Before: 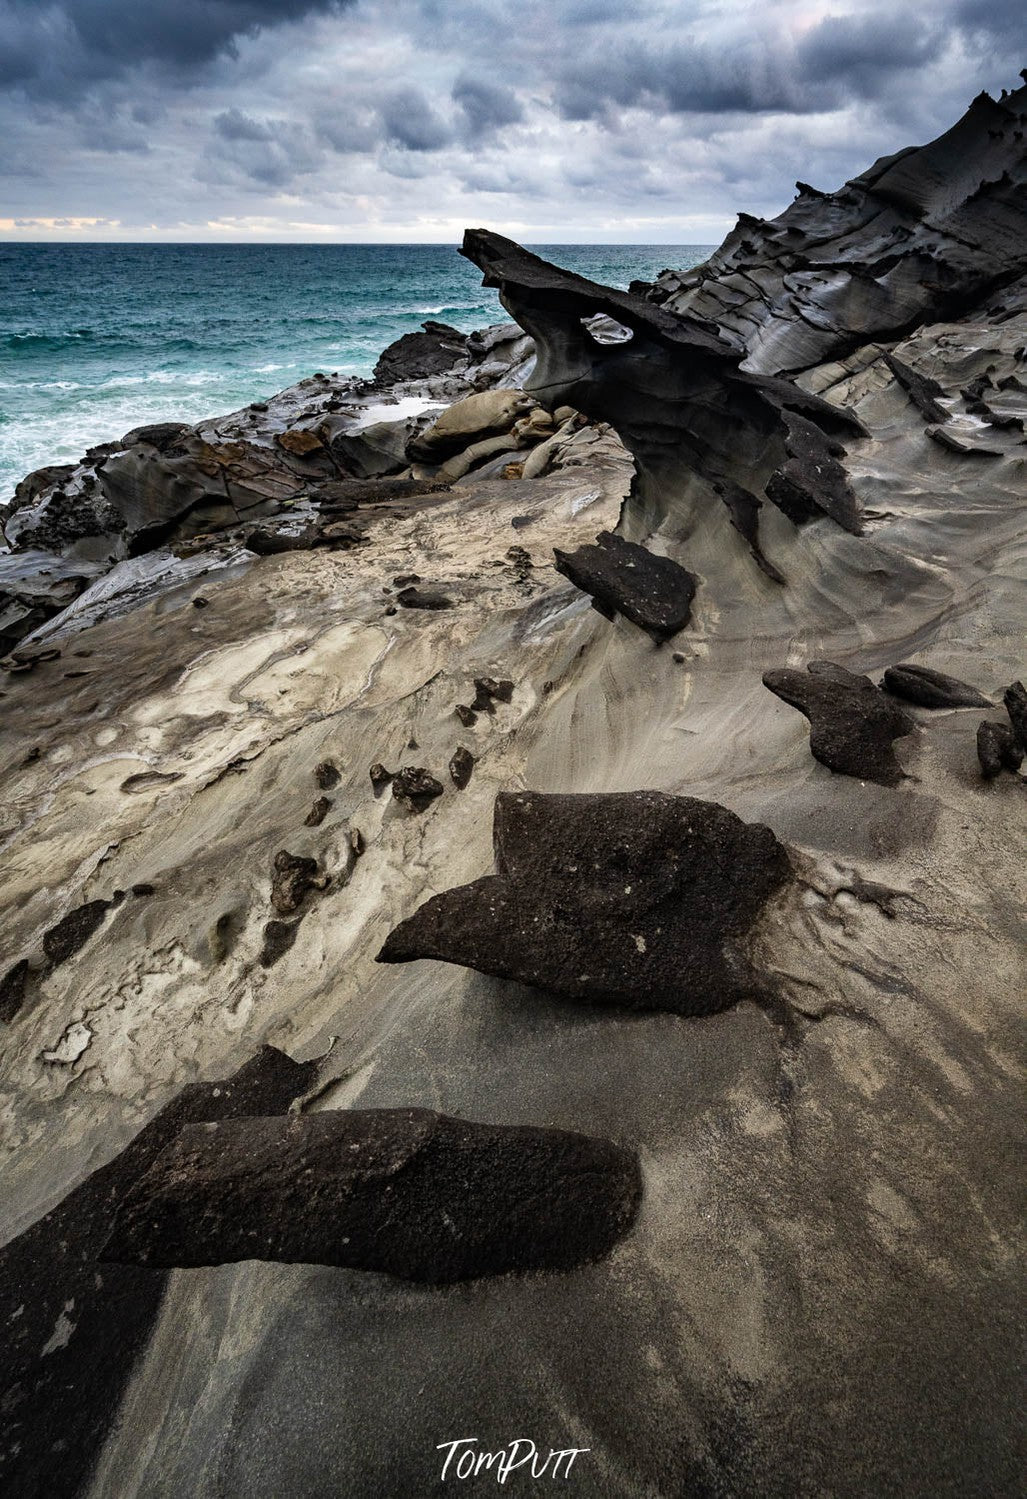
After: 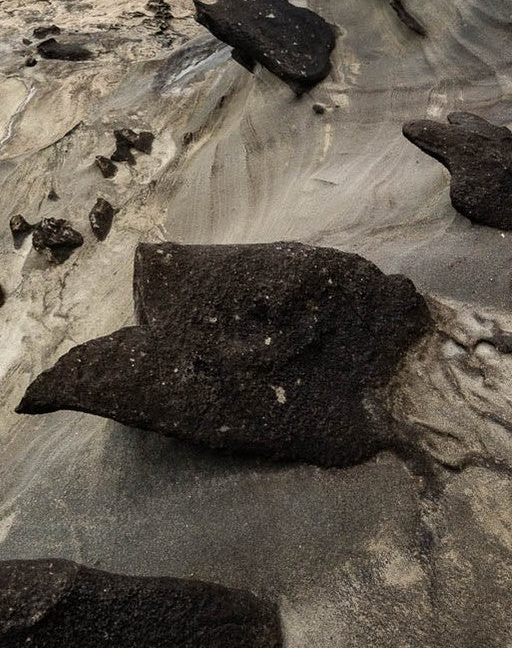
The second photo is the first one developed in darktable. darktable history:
crop: left 35.131%, top 36.662%, right 14.931%, bottom 20.092%
color correction: highlights a* -0.095, highlights b* 0.071
